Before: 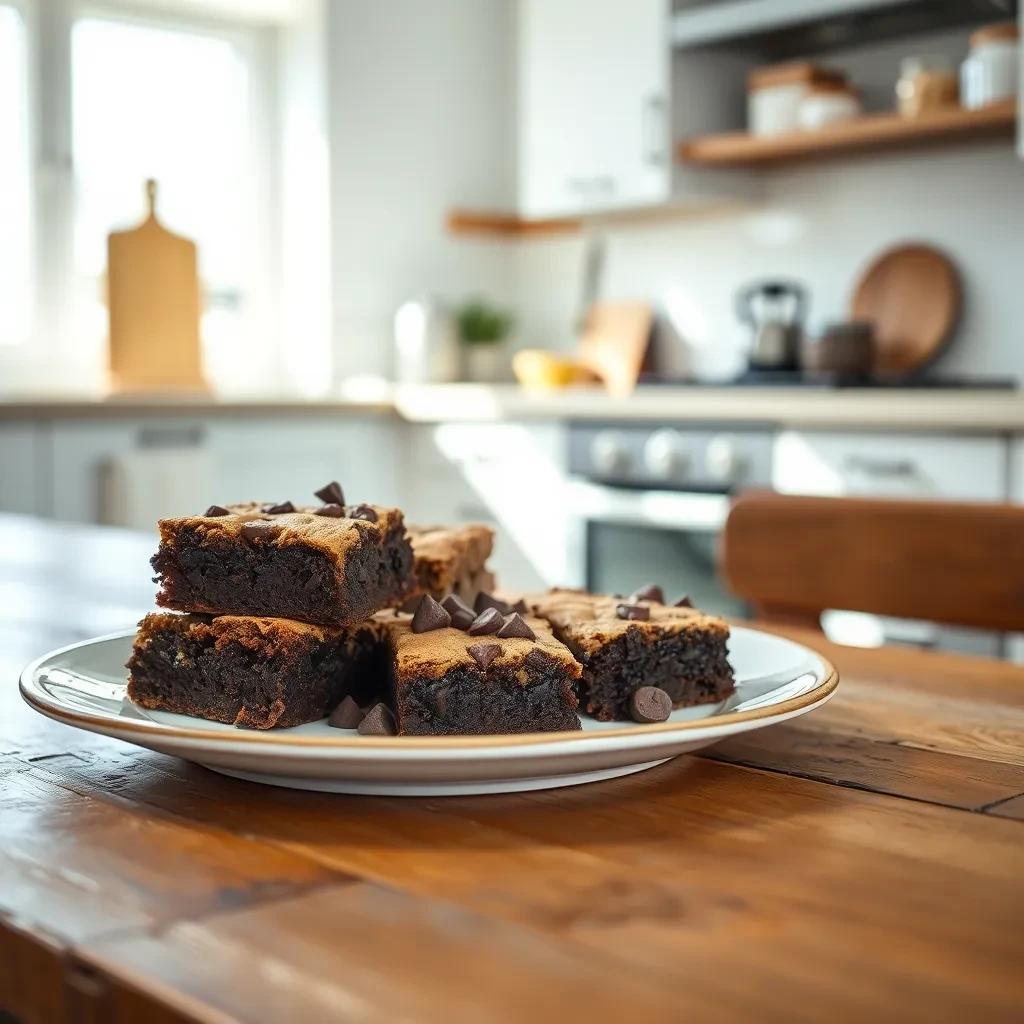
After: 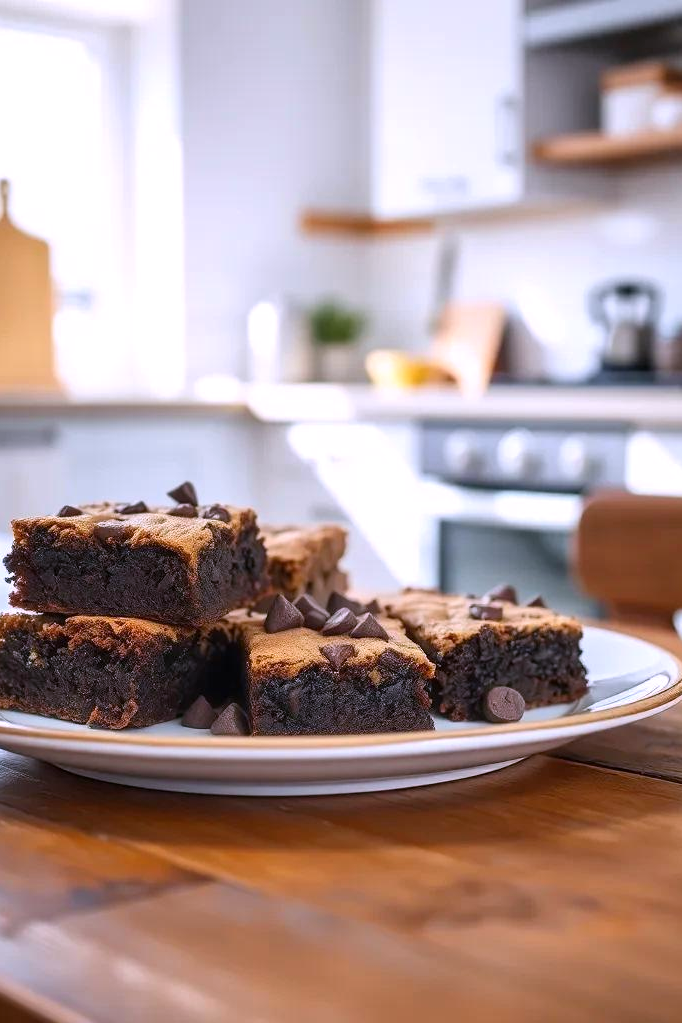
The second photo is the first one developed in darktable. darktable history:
crop and rotate: left 14.385%, right 18.948%
white balance: red 1.042, blue 1.17
